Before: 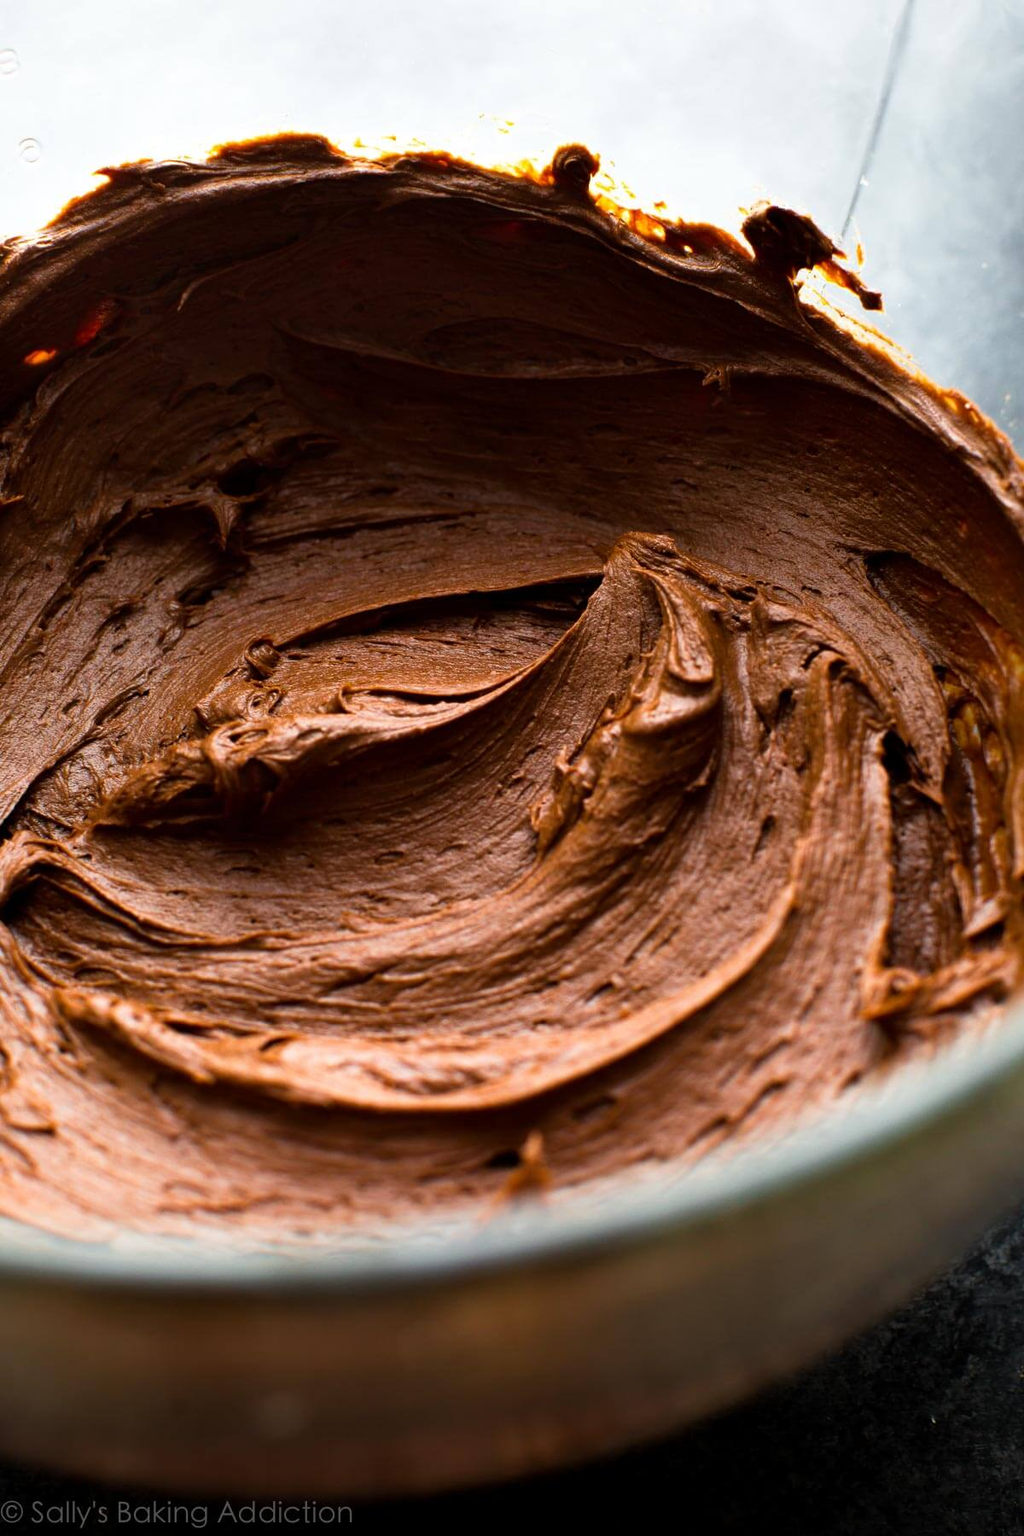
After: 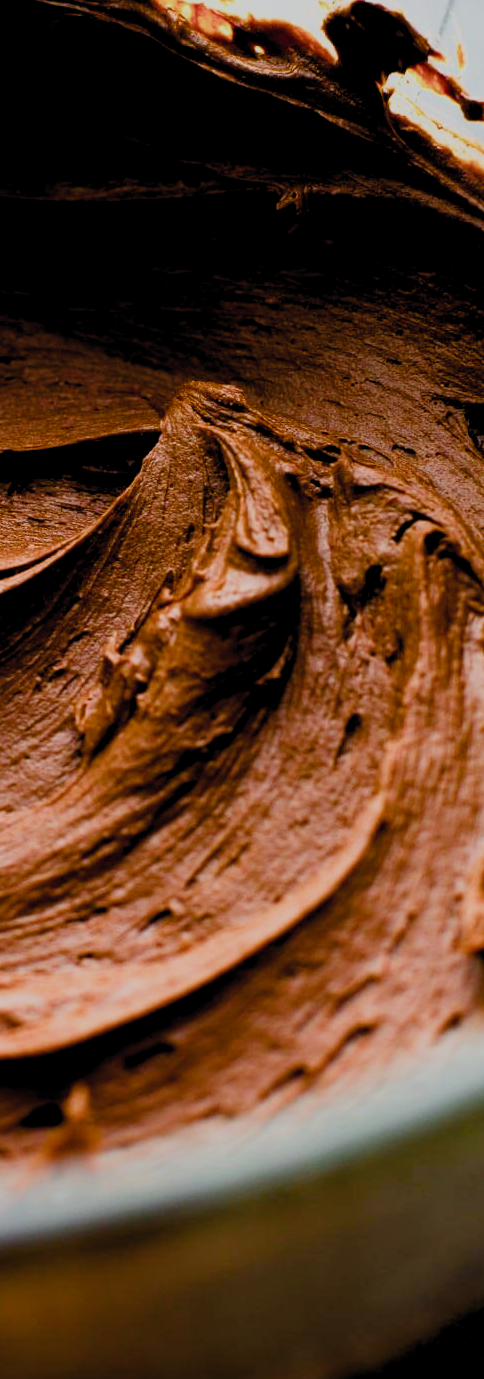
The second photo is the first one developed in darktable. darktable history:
filmic rgb: black relative exposure -7.65 EV, white relative exposure 4.56 EV, hardness 3.61, color science v5 (2021), contrast in shadows safe, contrast in highlights safe
crop: left 45.612%, top 13.463%, right 14.004%, bottom 9.879%
color balance rgb: shadows lift › chroma 0.72%, shadows lift › hue 112.69°, global offset › luminance -0.845%, linear chroma grading › global chroma 5.395%, perceptual saturation grading › global saturation 20%, perceptual saturation grading › highlights -24.913%, perceptual saturation grading › shadows 24.025%
